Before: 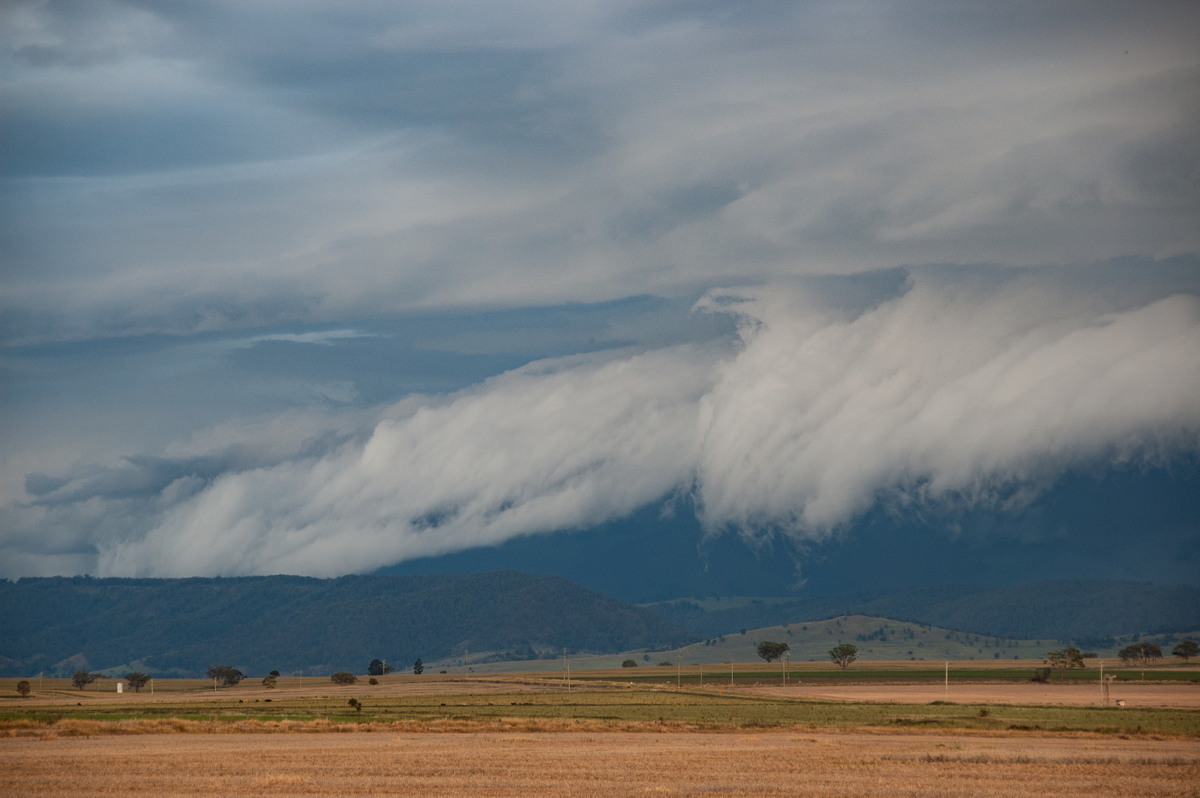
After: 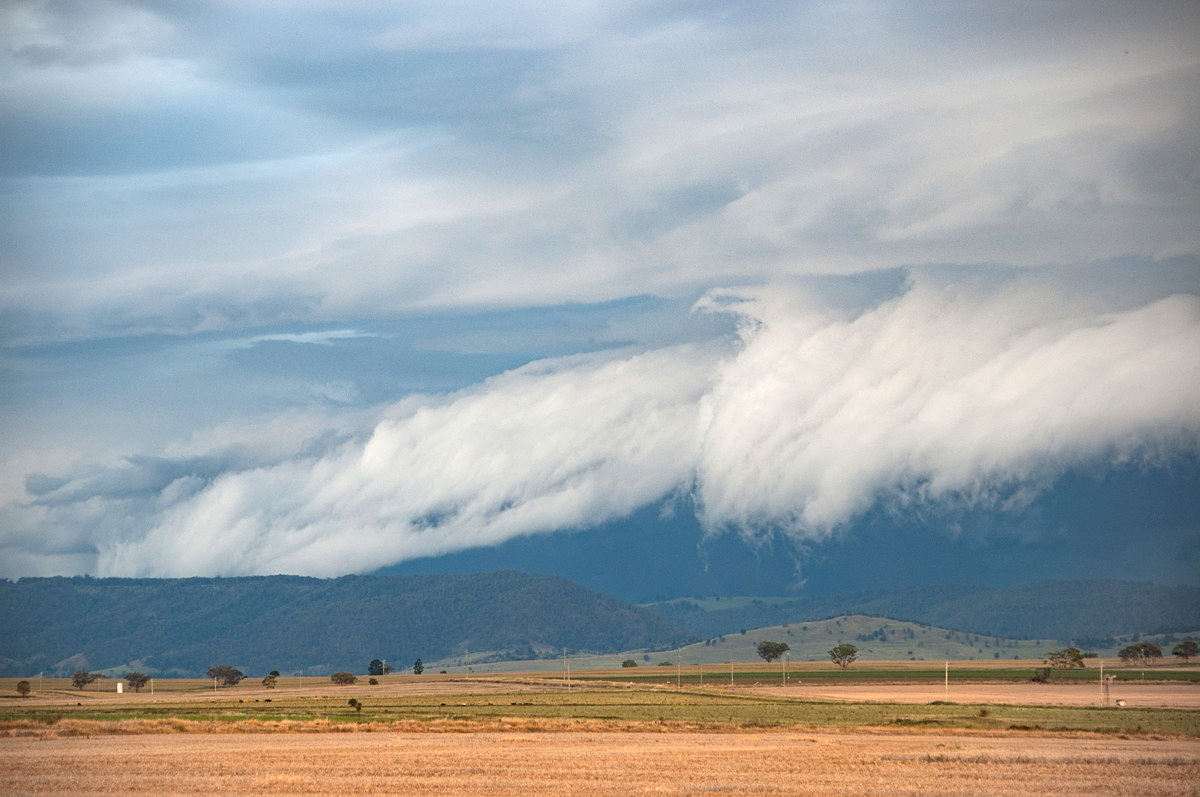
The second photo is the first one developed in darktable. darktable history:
exposure: black level correction 0, exposure 1 EV, compensate exposure bias true, compensate highlight preservation false
crop: bottom 0.058%
sharpen: amount 0.2
vignetting: brightness -0.185, saturation -0.309, center (-0.033, -0.038)
